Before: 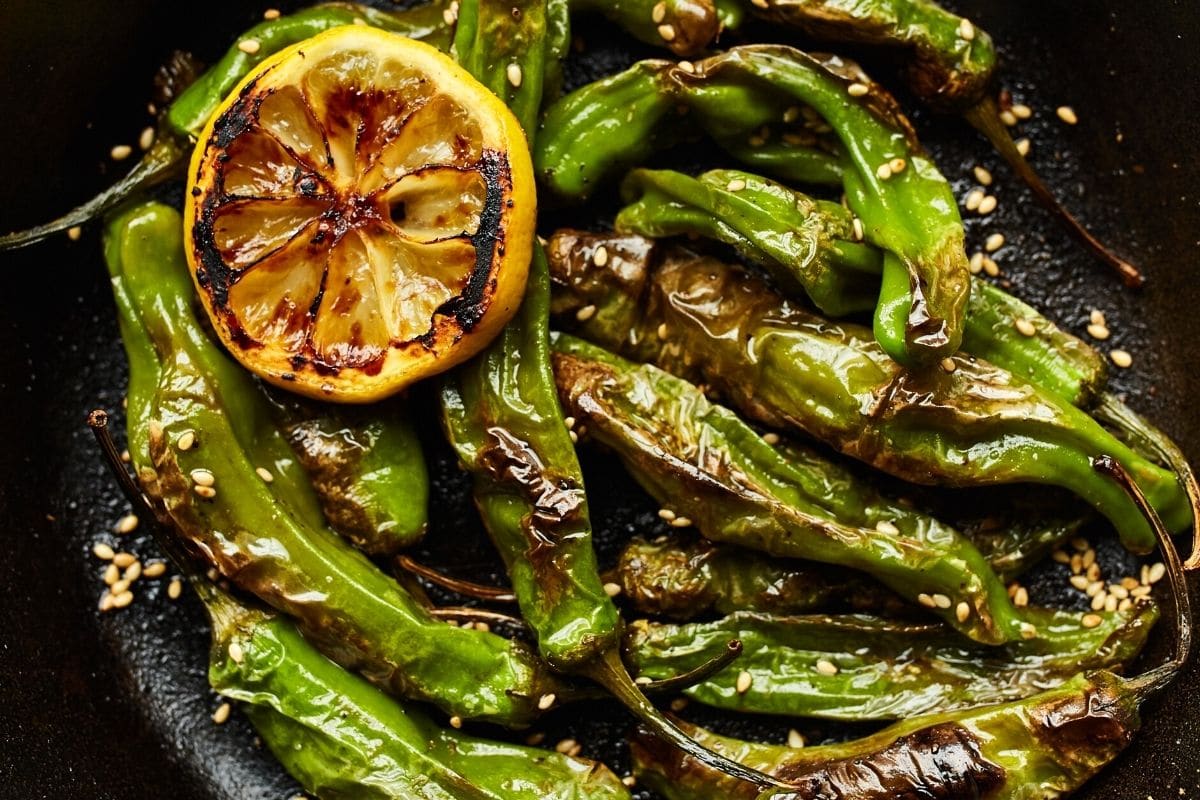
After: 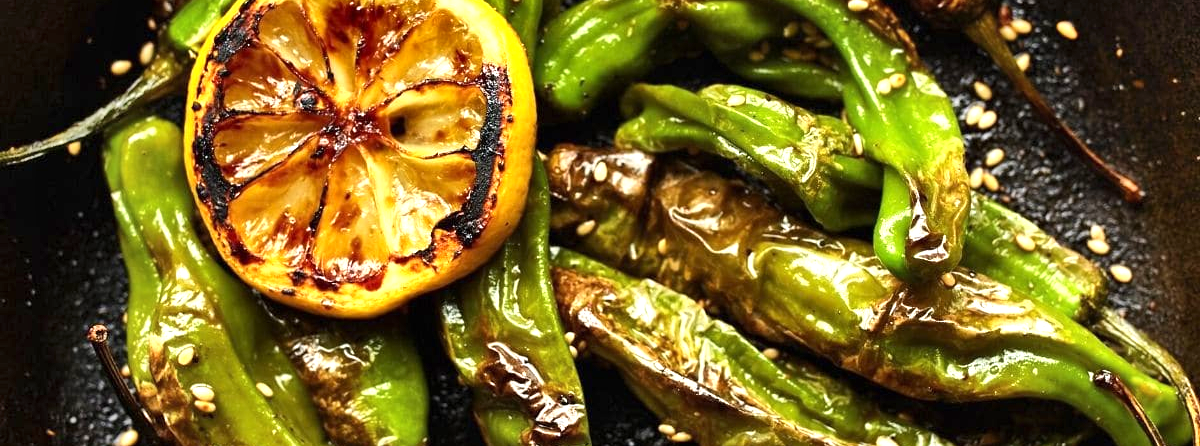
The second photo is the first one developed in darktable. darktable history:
shadows and highlights: soften with gaussian
exposure: exposure 0.743 EV, compensate highlight preservation false
crop and rotate: top 10.63%, bottom 33.564%
